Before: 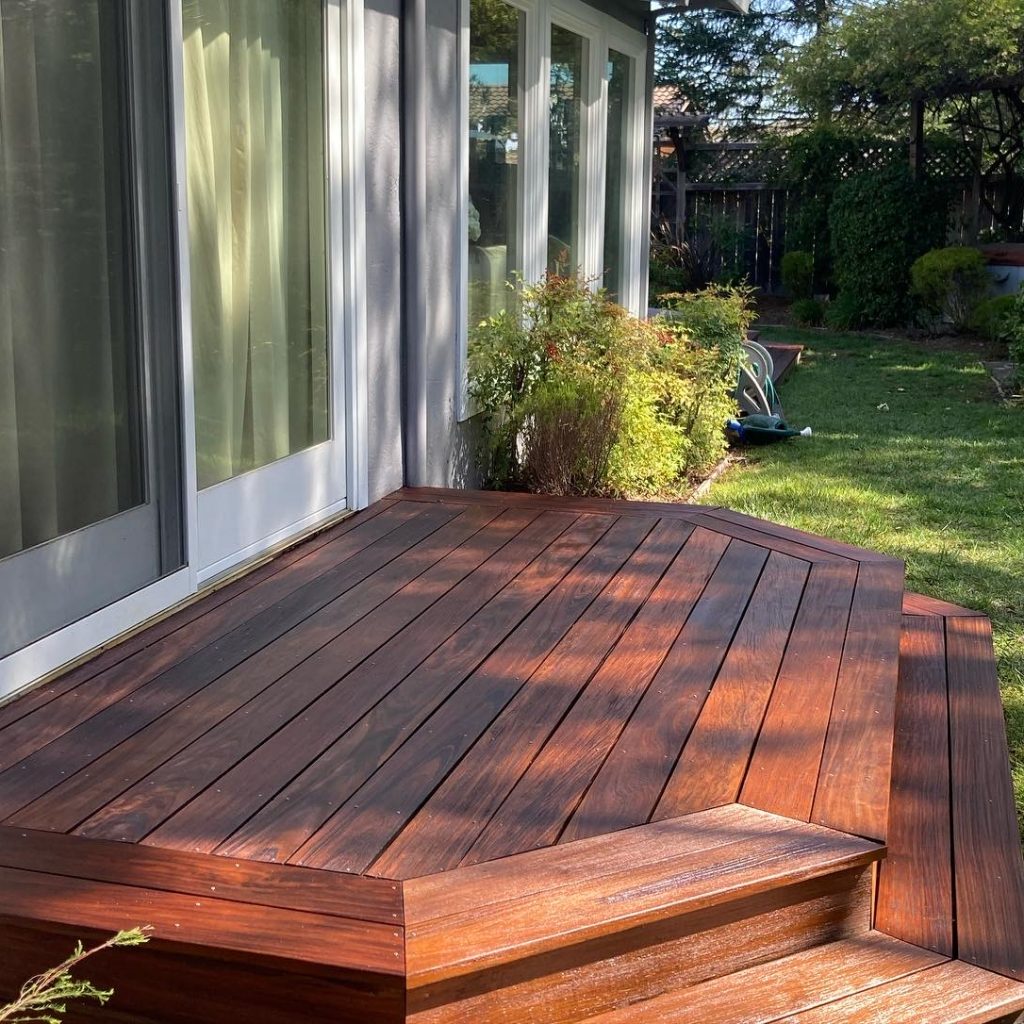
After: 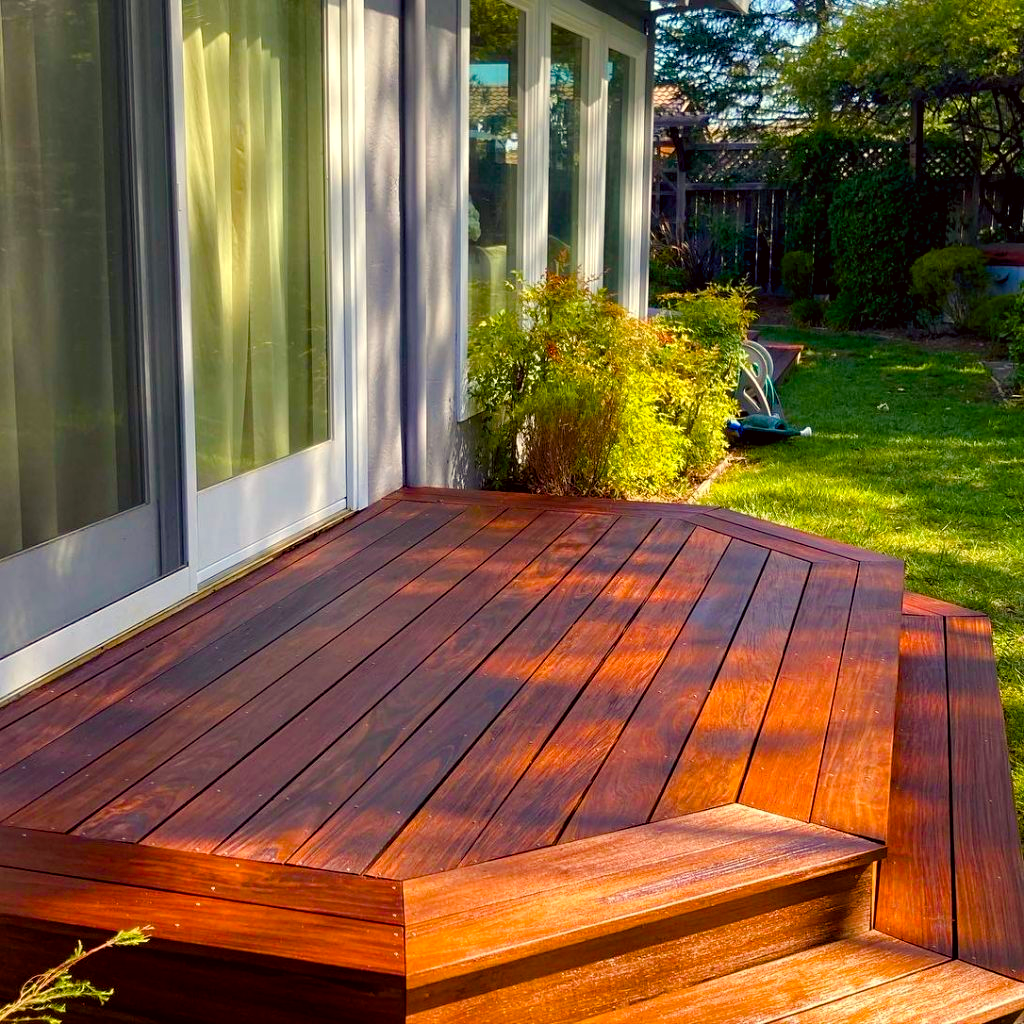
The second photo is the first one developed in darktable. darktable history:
color balance rgb: highlights gain › chroma 3.039%, highlights gain › hue 78.35°, perceptual saturation grading › global saturation 23.748%, perceptual saturation grading › highlights -24.39%, perceptual saturation grading › mid-tones 24.382%, perceptual saturation grading › shadows 39.391%, global vibrance 50.688%
exposure: black level correction 0.002, exposure 0.146 EV, compensate highlight preservation false
color correction: highlights a* -0.898, highlights b* 4.59, shadows a* 3.55
